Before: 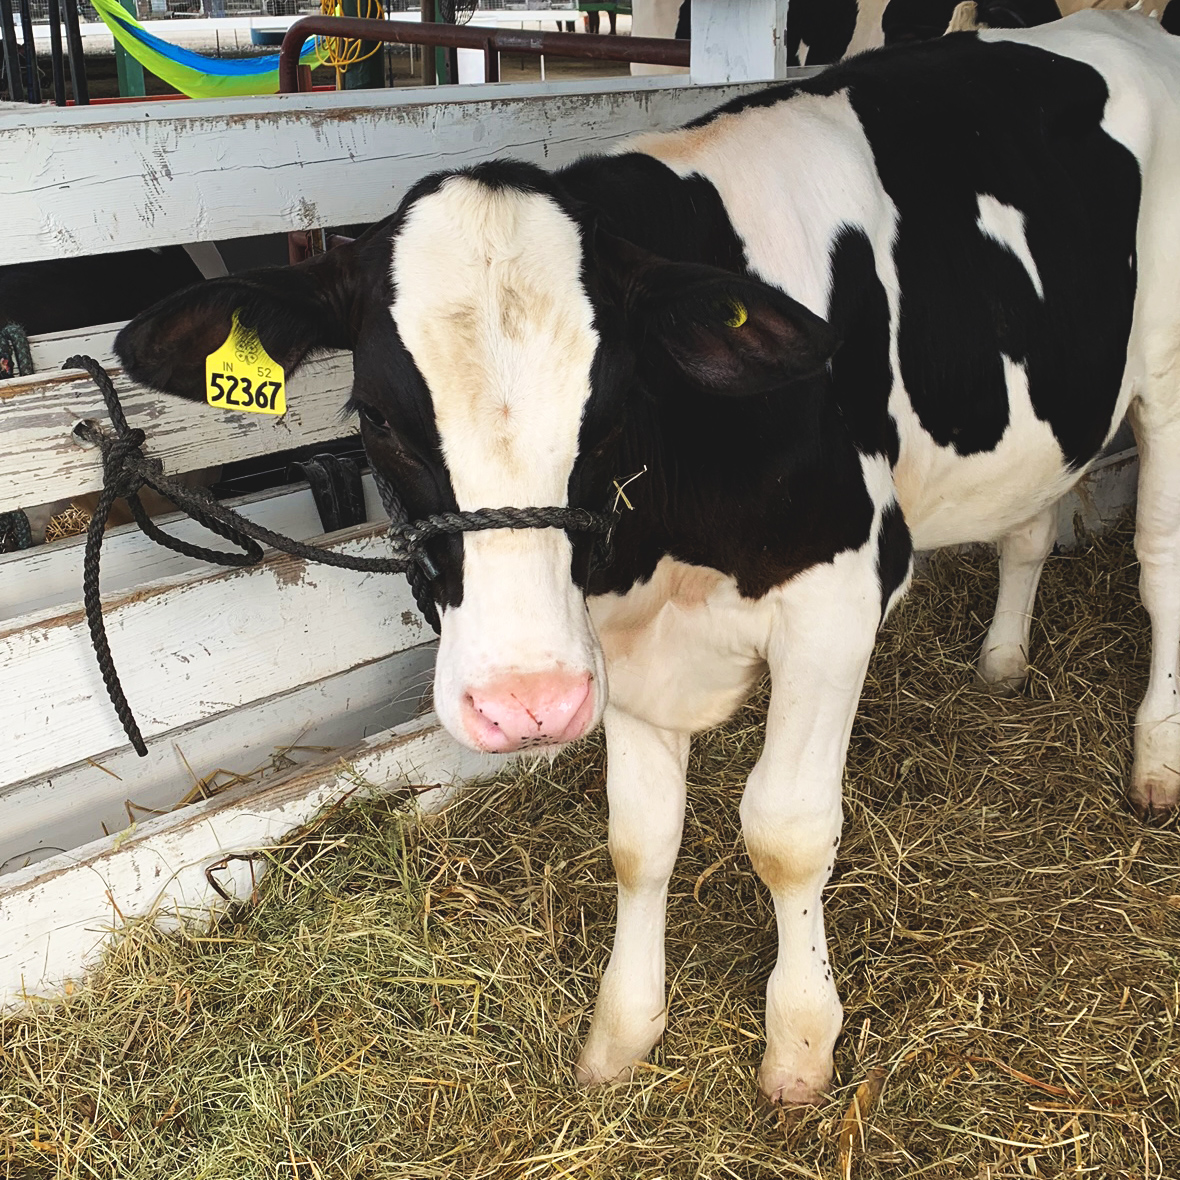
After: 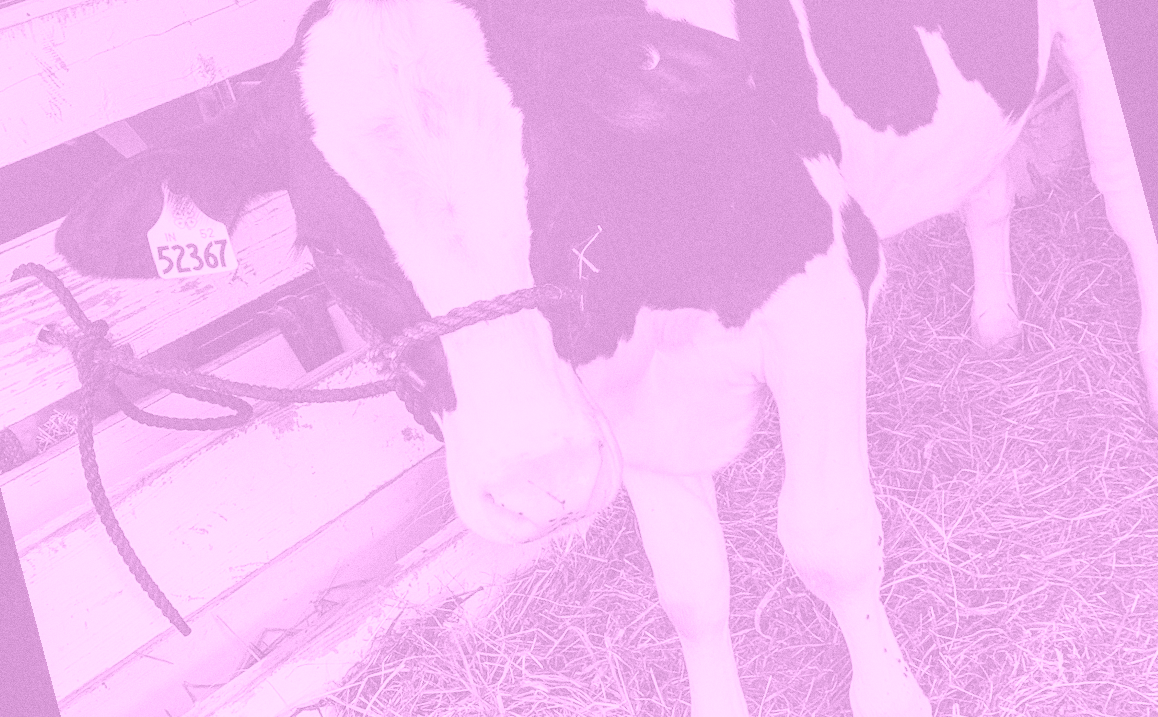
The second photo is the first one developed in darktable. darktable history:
grain: coarseness 0.09 ISO
color balance rgb: perceptual saturation grading › global saturation 20%, perceptual saturation grading › highlights -25%, perceptual saturation grading › shadows 50%
contrast brightness saturation: contrast -0.1, saturation -0.1
local contrast: on, module defaults
rotate and perspective: rotation -14.8°, crop left 0.1, crop right 0.903, crop top 0.25, crop bottom 0.748
colorize: hue 331.2°, saturation 75%, source mix 30.28%, lightness 70.52%, version 1
color calibration: illuminant as shot in camera, x 0.358, y 0.373, temperature 4628.91 K
